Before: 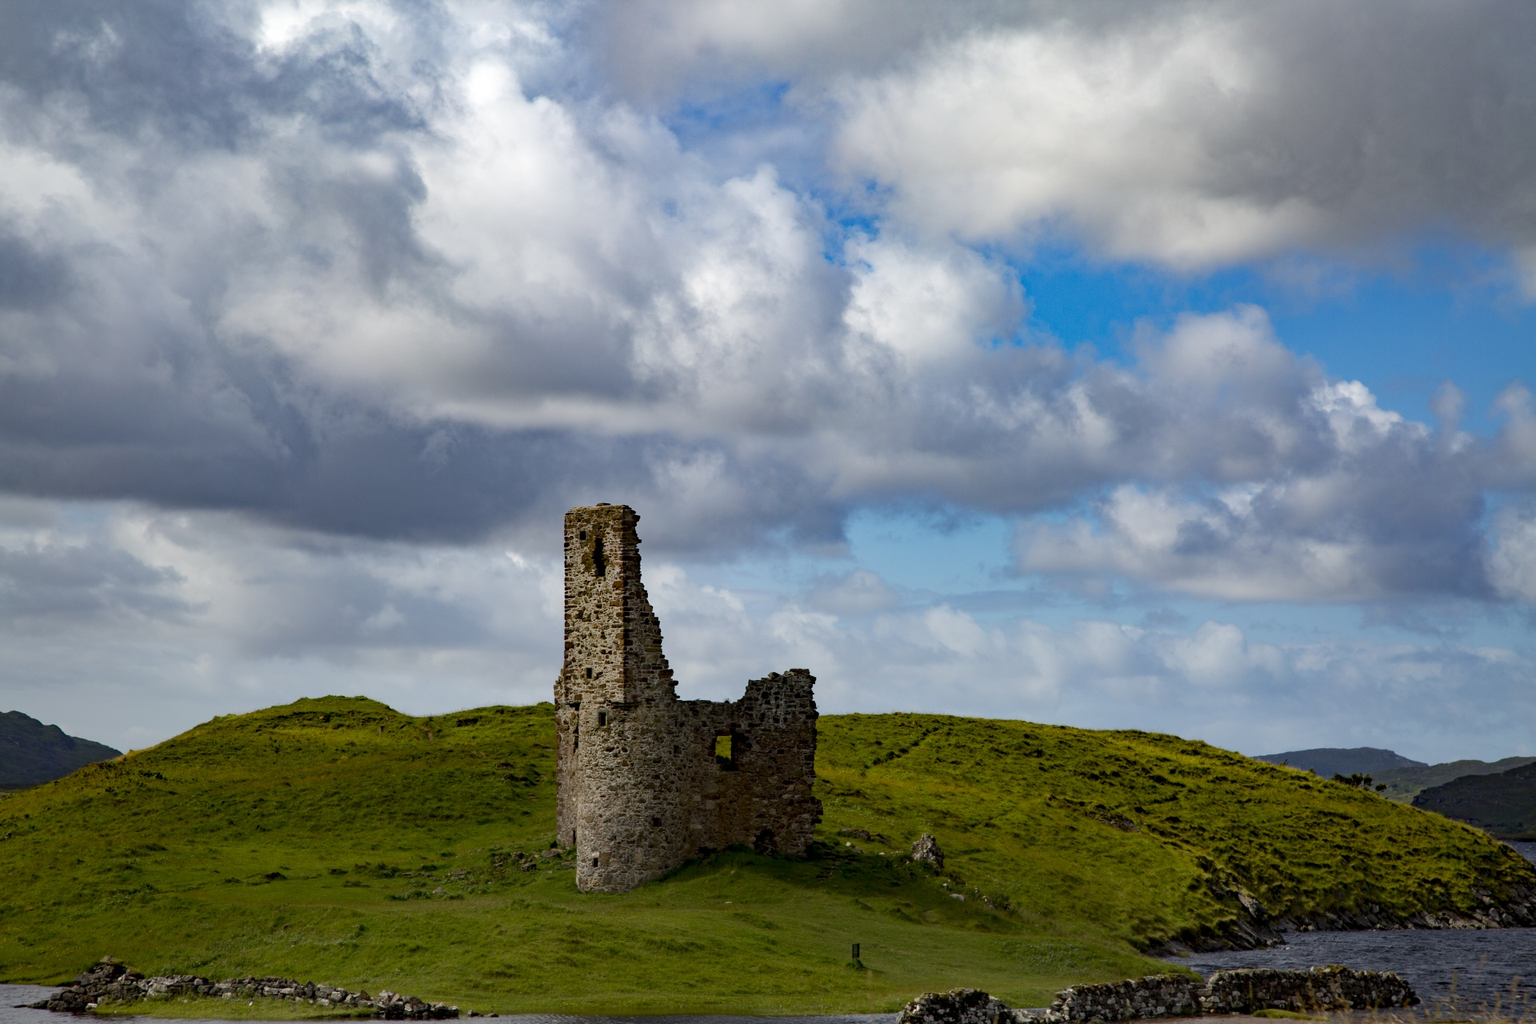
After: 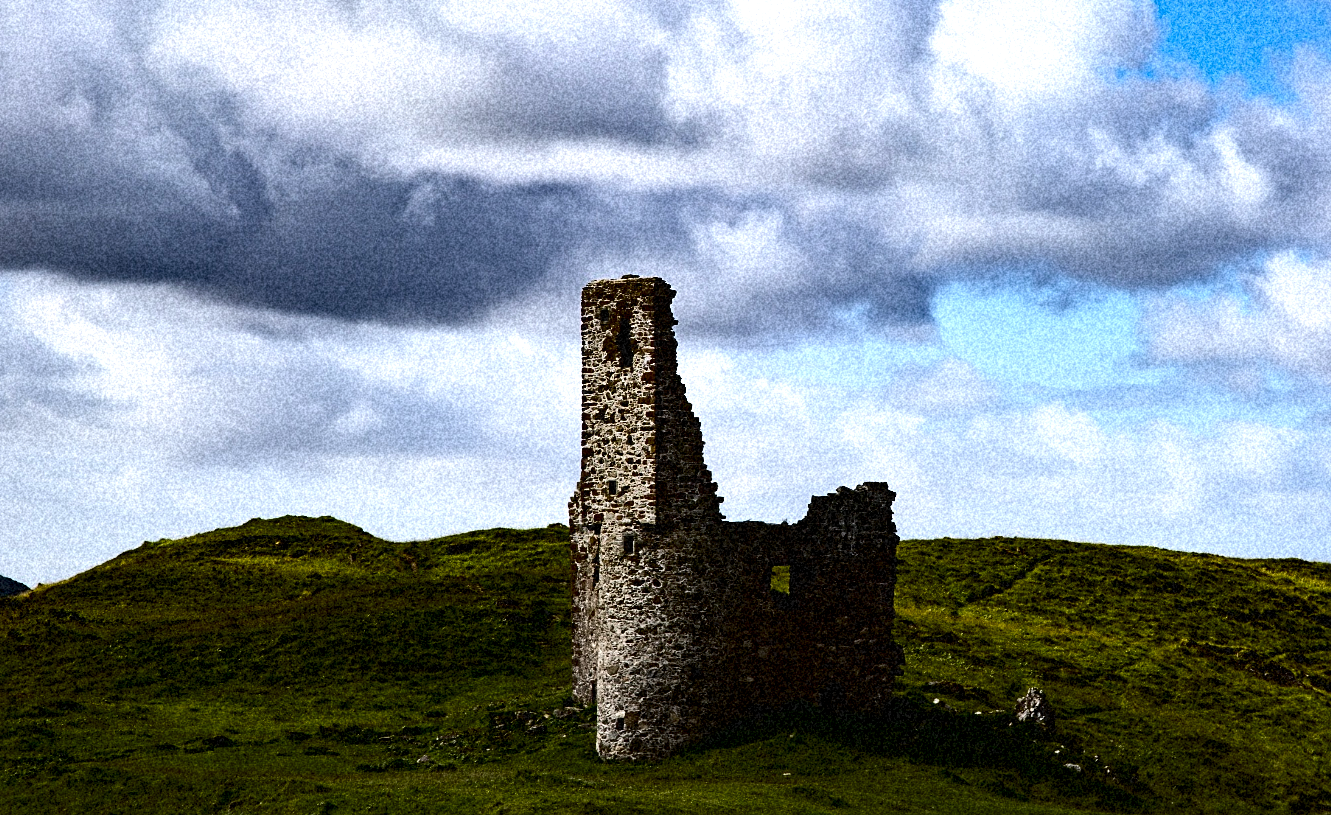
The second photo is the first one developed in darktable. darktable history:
crop: left 6.488%, top 27.668%, right 24.183%, bottom 8.656%
tone equalizer: -8 EV -0.75 EV, -7 EV -0.7 EV, -6 EV -0.6 EV, -5 EV -0.4 EV, -3 EV 0.4 EV, -2 EV 0.6 EV, -1 EV 0.7 EV, +0 EV 0.75 EV, edges refinement/feathering 500, mask exposure compensation -1.57 EV, preserve details no
contrast brightness saturation: contrast 0.28
exposure: black level correction 0.01, exposure 0.011 EV, compensate highlight preservation false
grain: coarseness 46.9 ISO, strength 50.21%, mid-tones bias 0%
white balance: red 0.984, blue 1.059
local contrast: mode bilateral grid, contrast 25, coarseness 60, detail 151%, midtone range 0.2
sharpen: radius 1.864, amount 0.398, threshold 1.271
